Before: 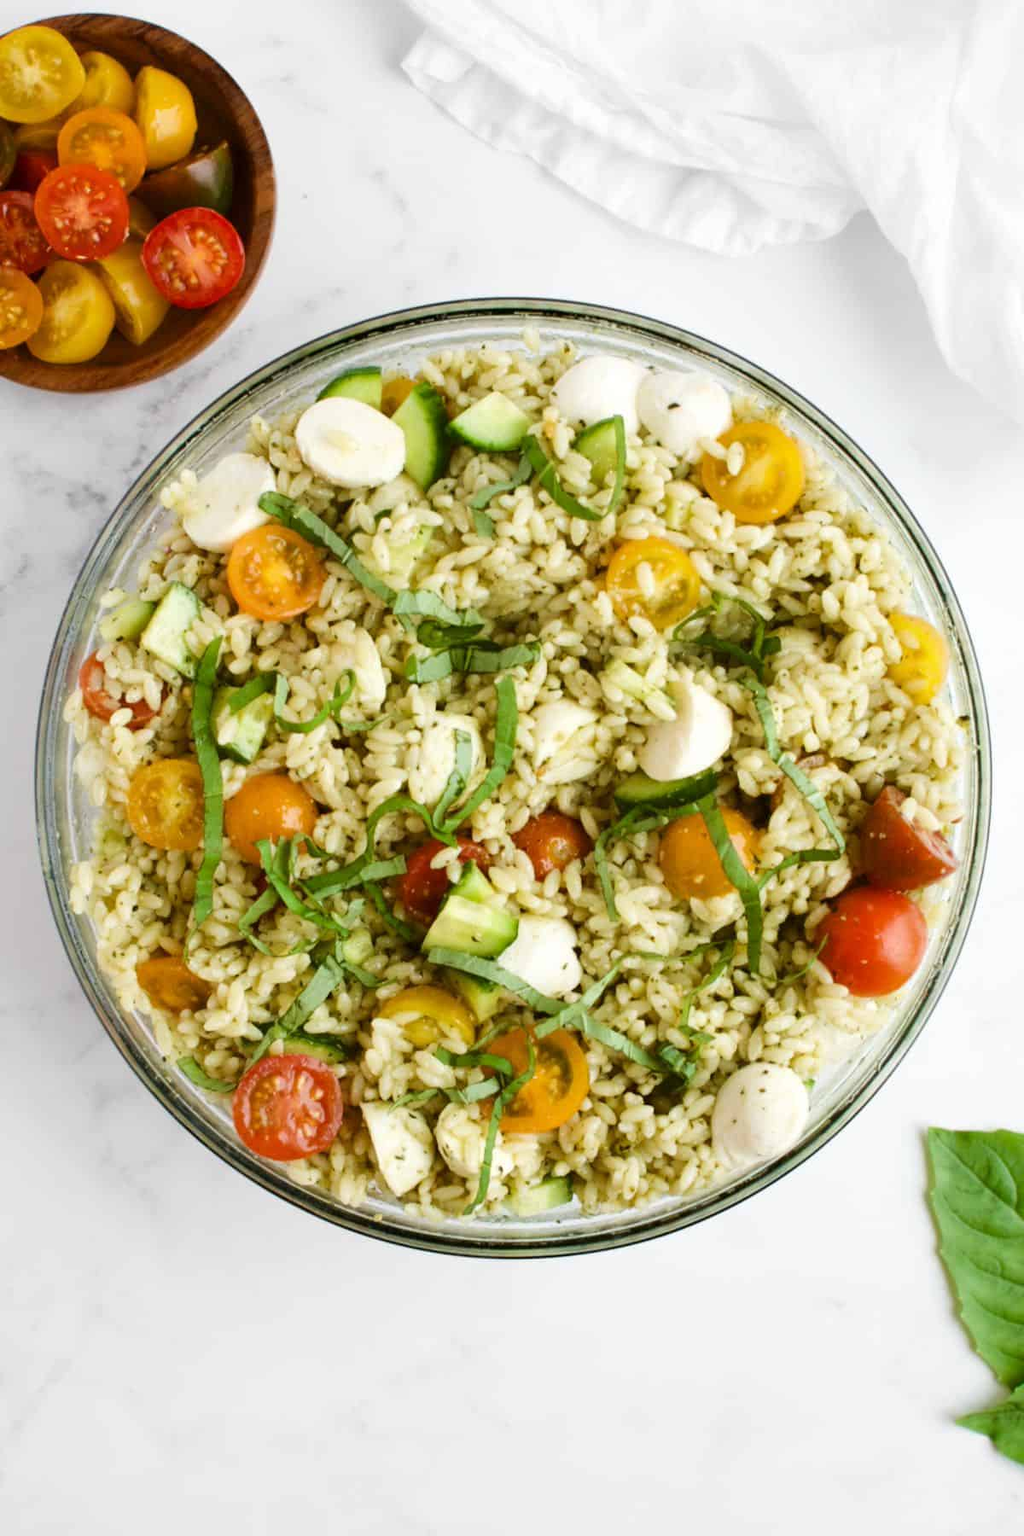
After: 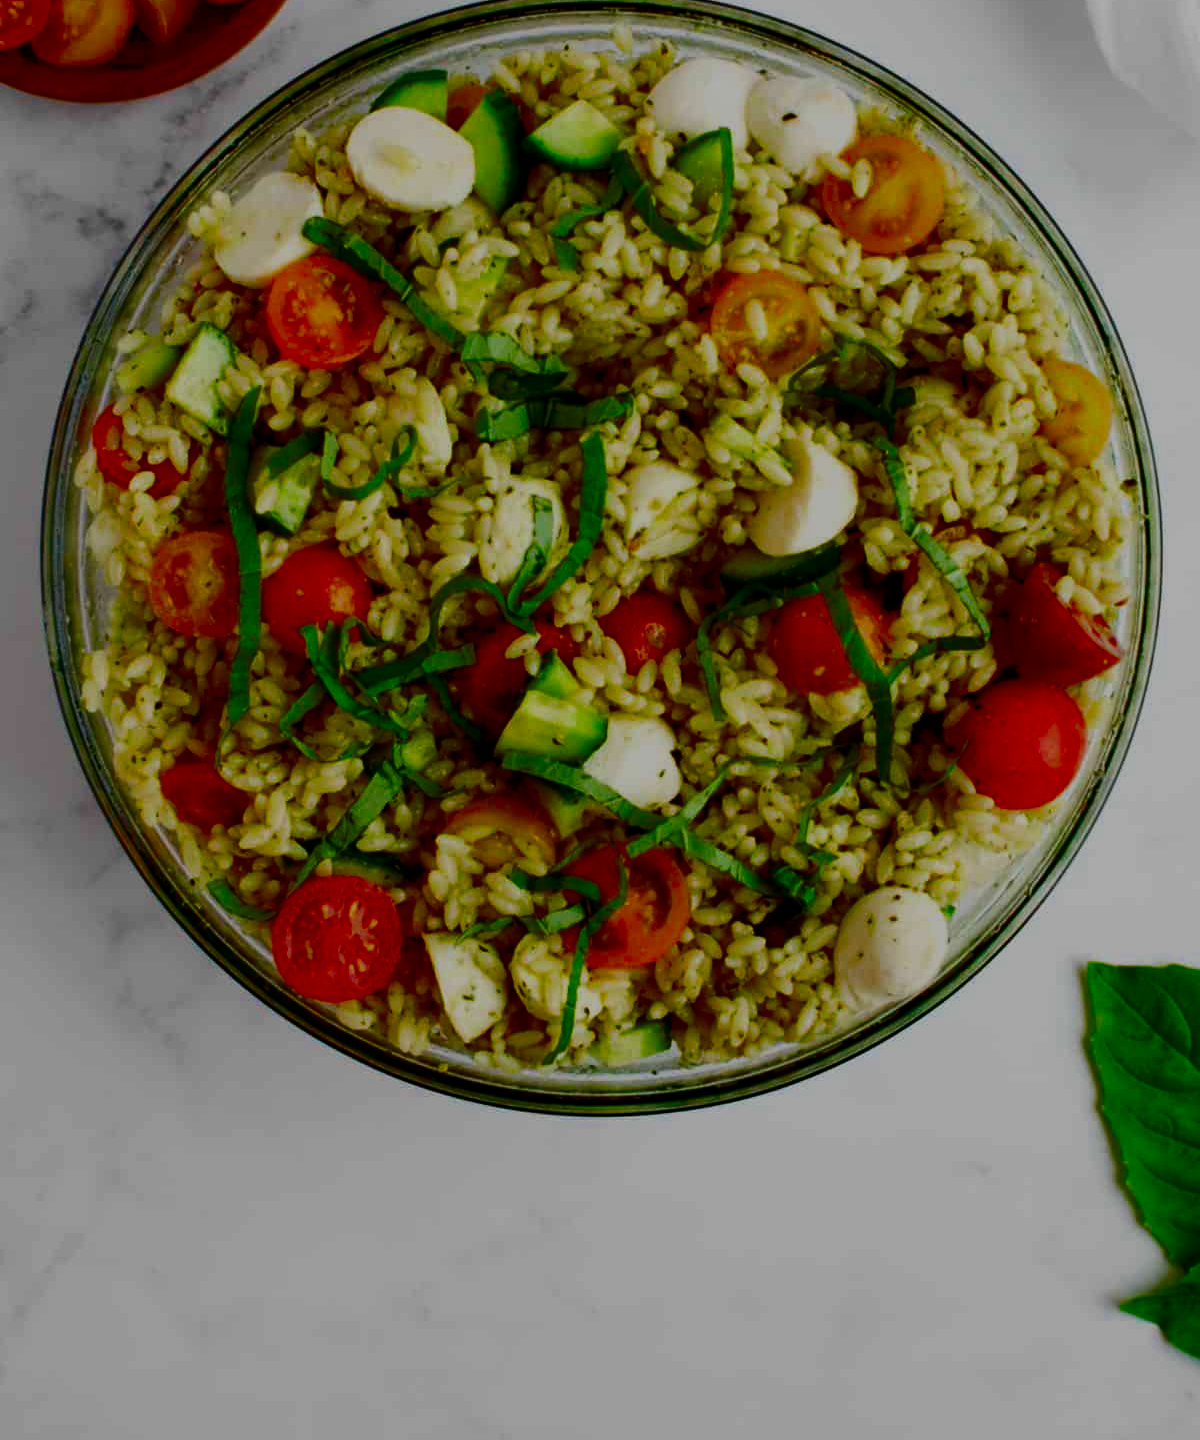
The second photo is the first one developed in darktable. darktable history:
contrast brightness saturation: brightness -1, saturation 1
crop and rotate: top 19.998%
filmic rgb: black relative exposure -5 EV, hardness 2.88, contrast 1.2
